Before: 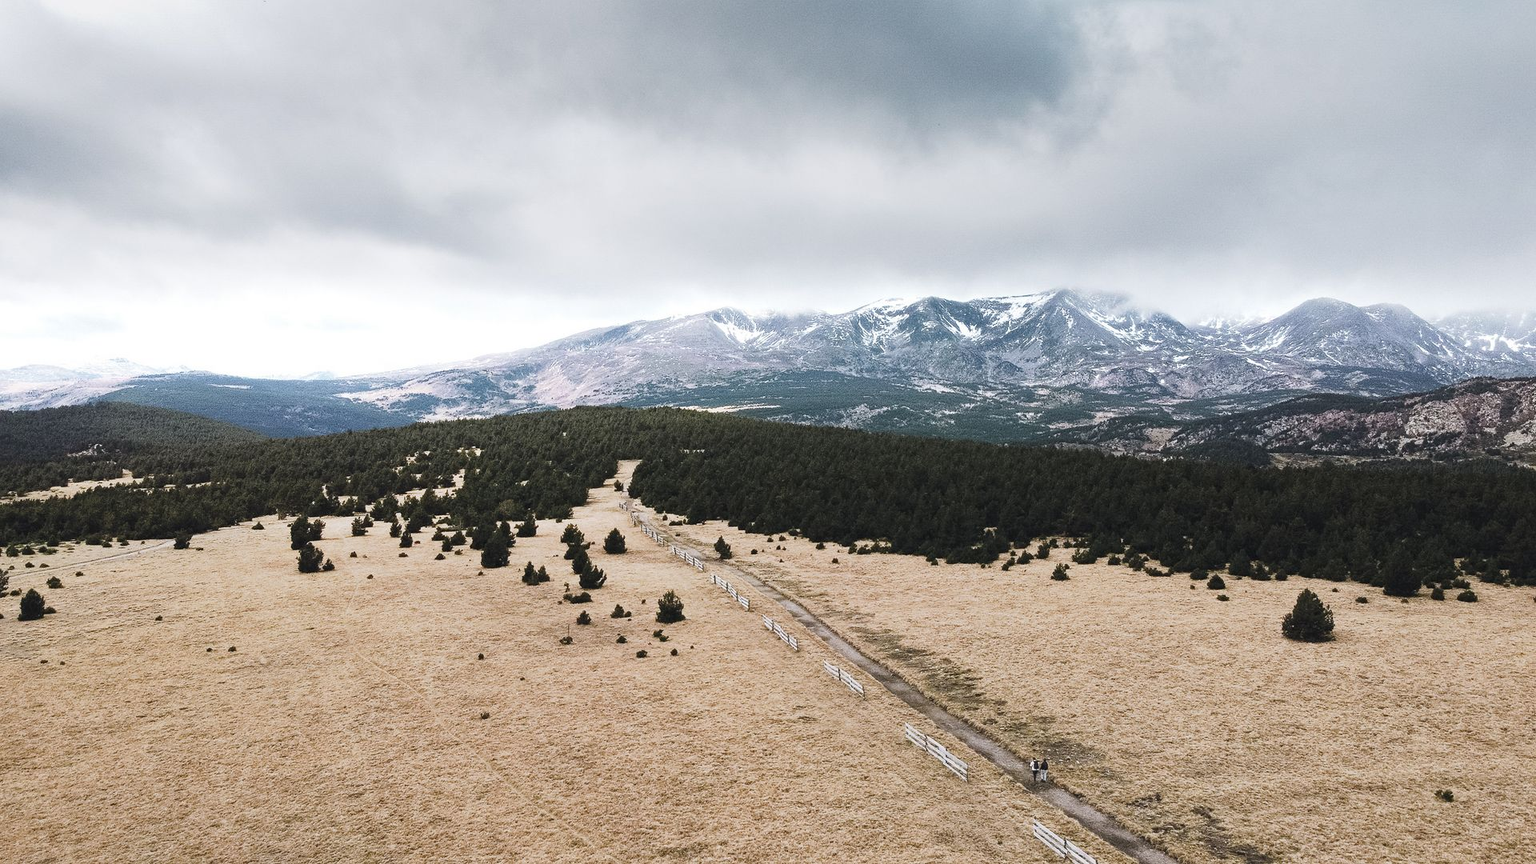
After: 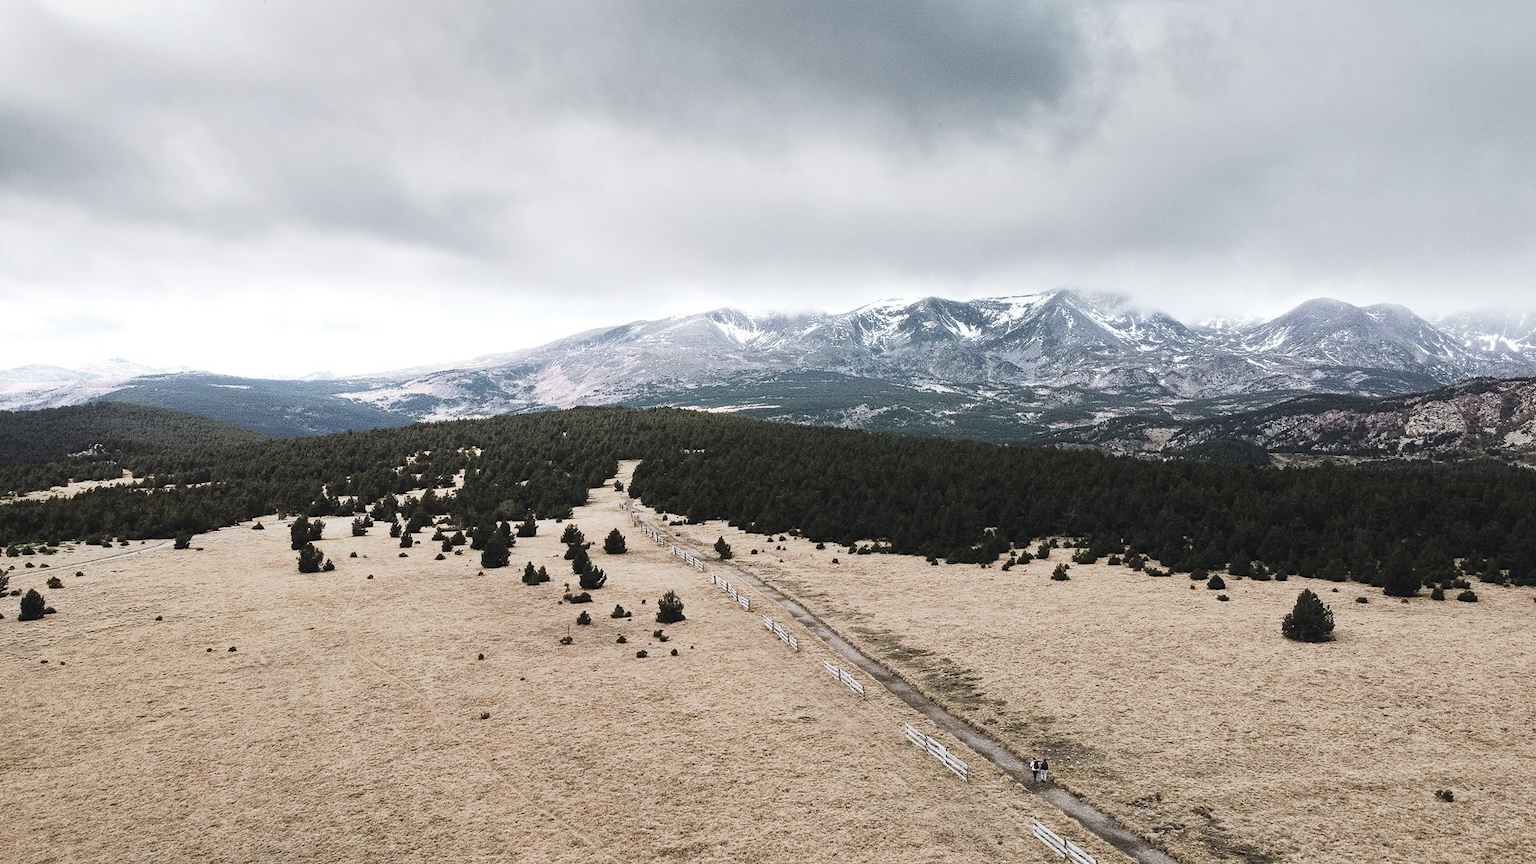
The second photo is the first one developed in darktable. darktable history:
contrast brightness saturation: contrast 0.059, brightness -0.007, saturation -0.222
